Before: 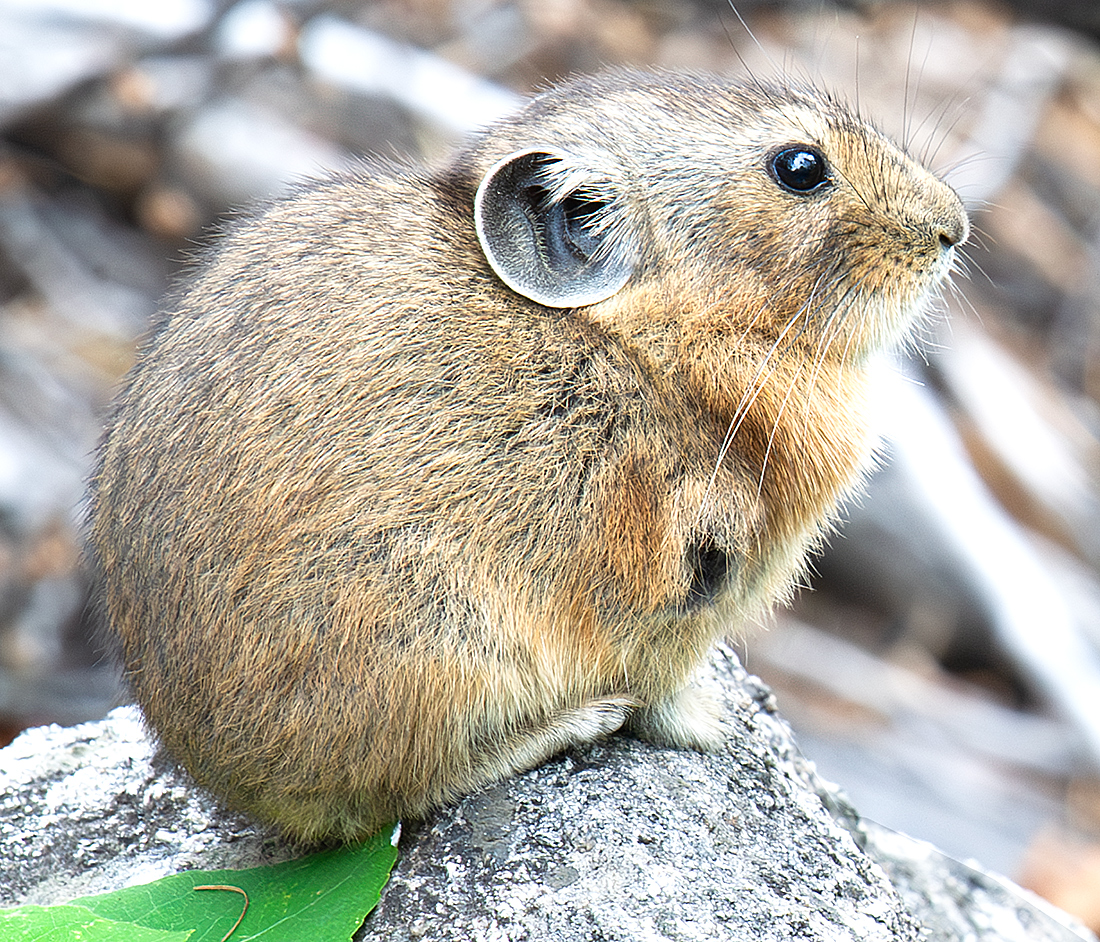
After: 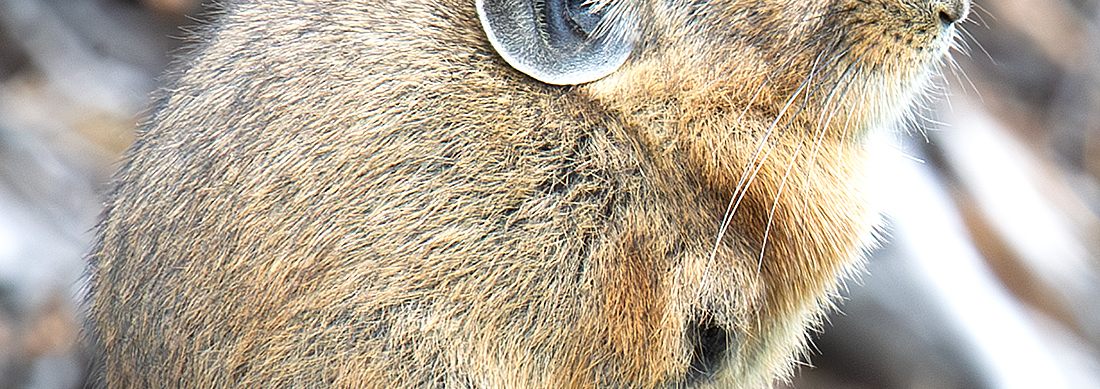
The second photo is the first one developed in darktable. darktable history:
crop and rotate: top 23.703%, bottom 34.944%
